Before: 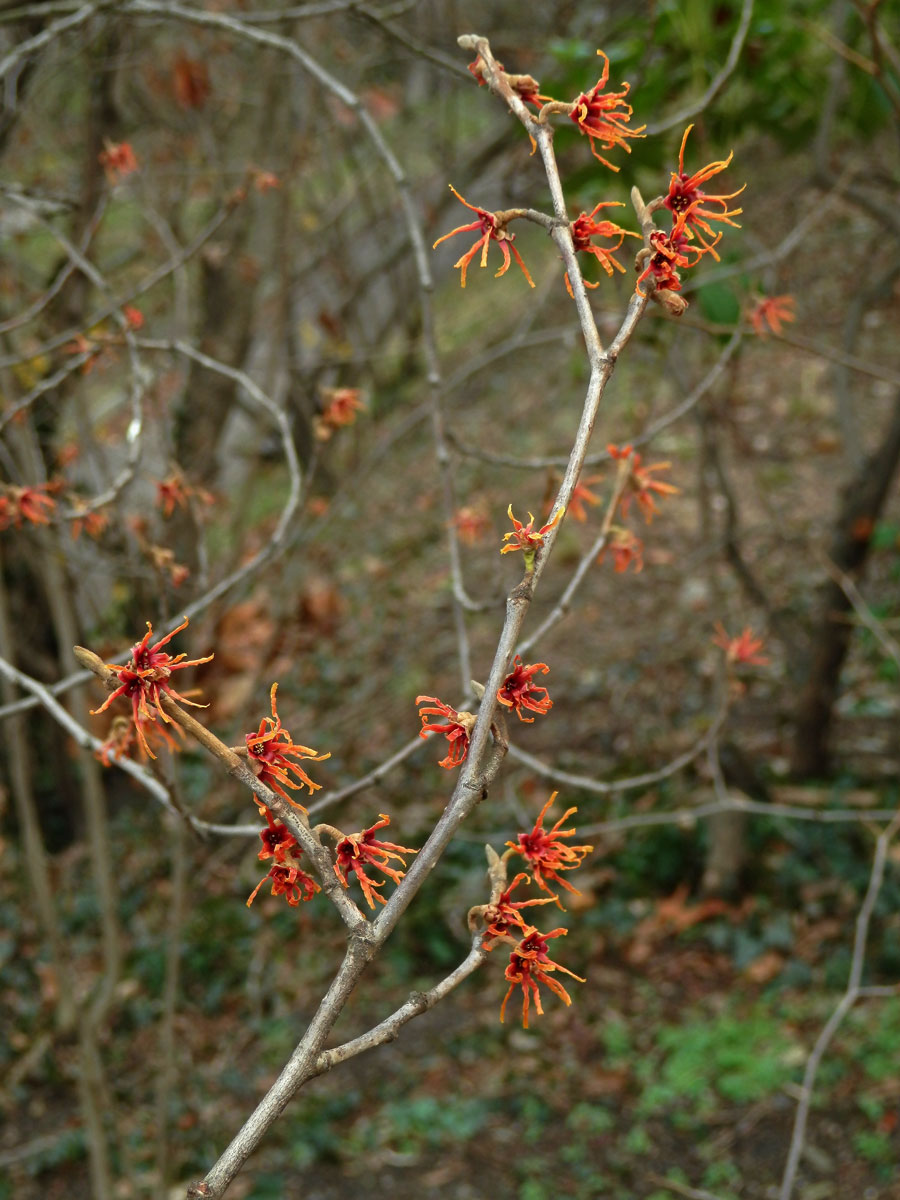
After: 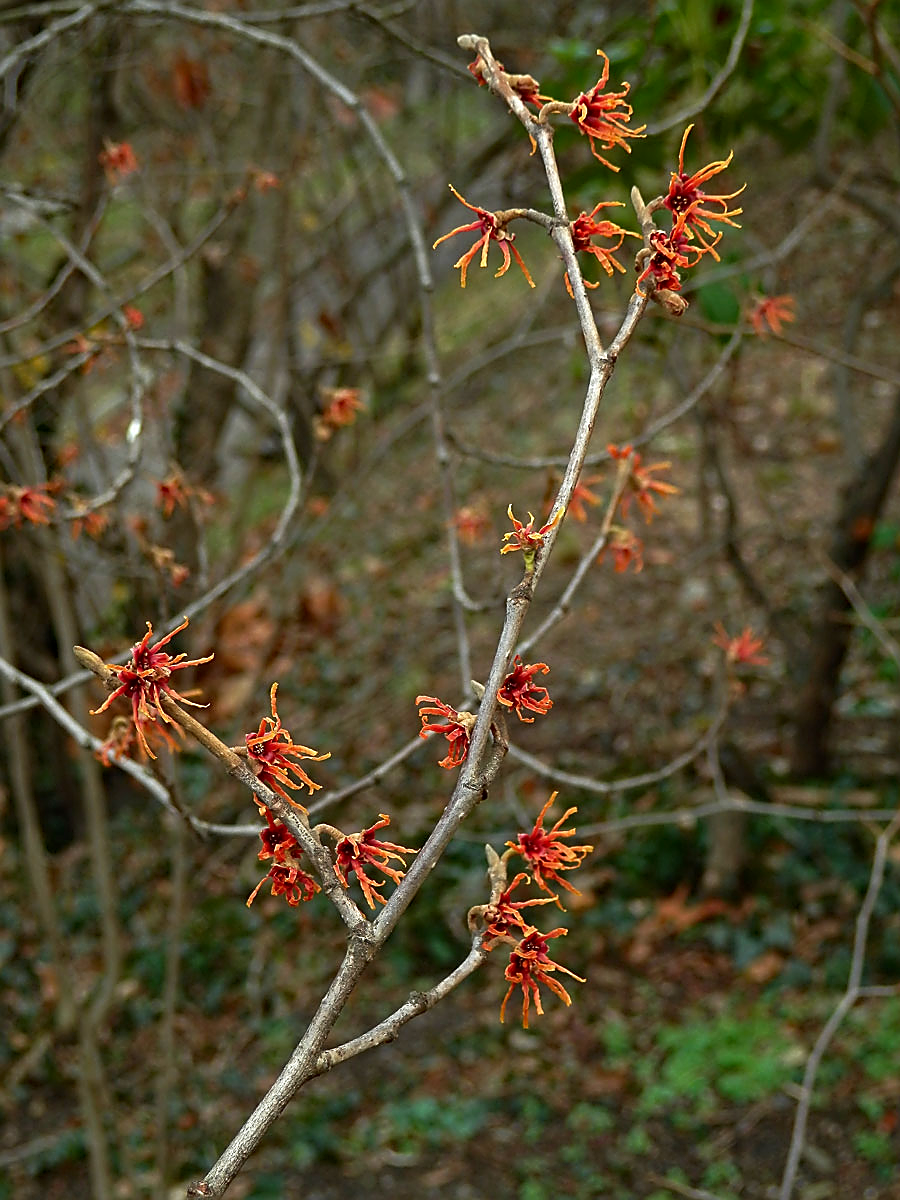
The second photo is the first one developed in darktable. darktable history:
haze removal: compatibility mode true, adaptive false
contrast brightness saturation: contrast 0.03, brightness -0.04
sharpen: radius 1.4, amount 1.25, threshold 0.7
